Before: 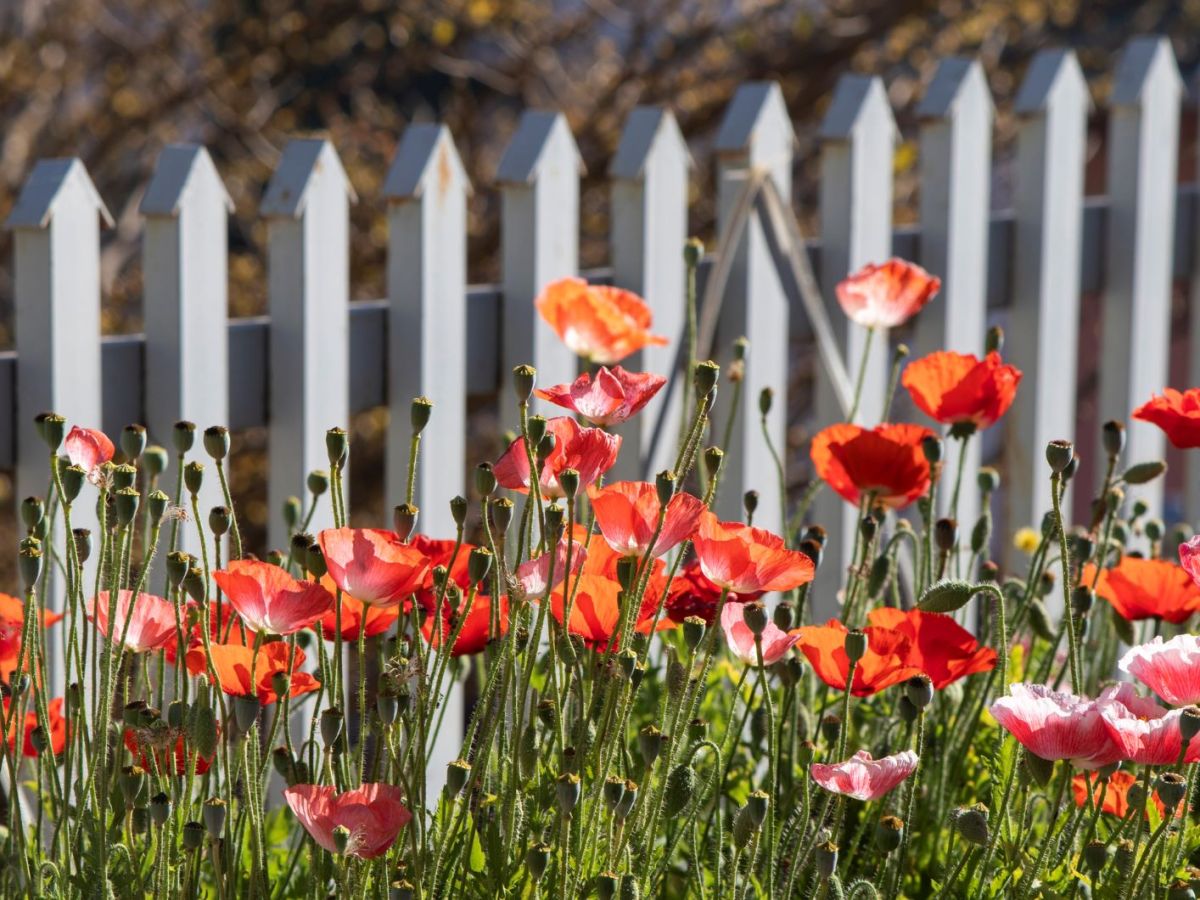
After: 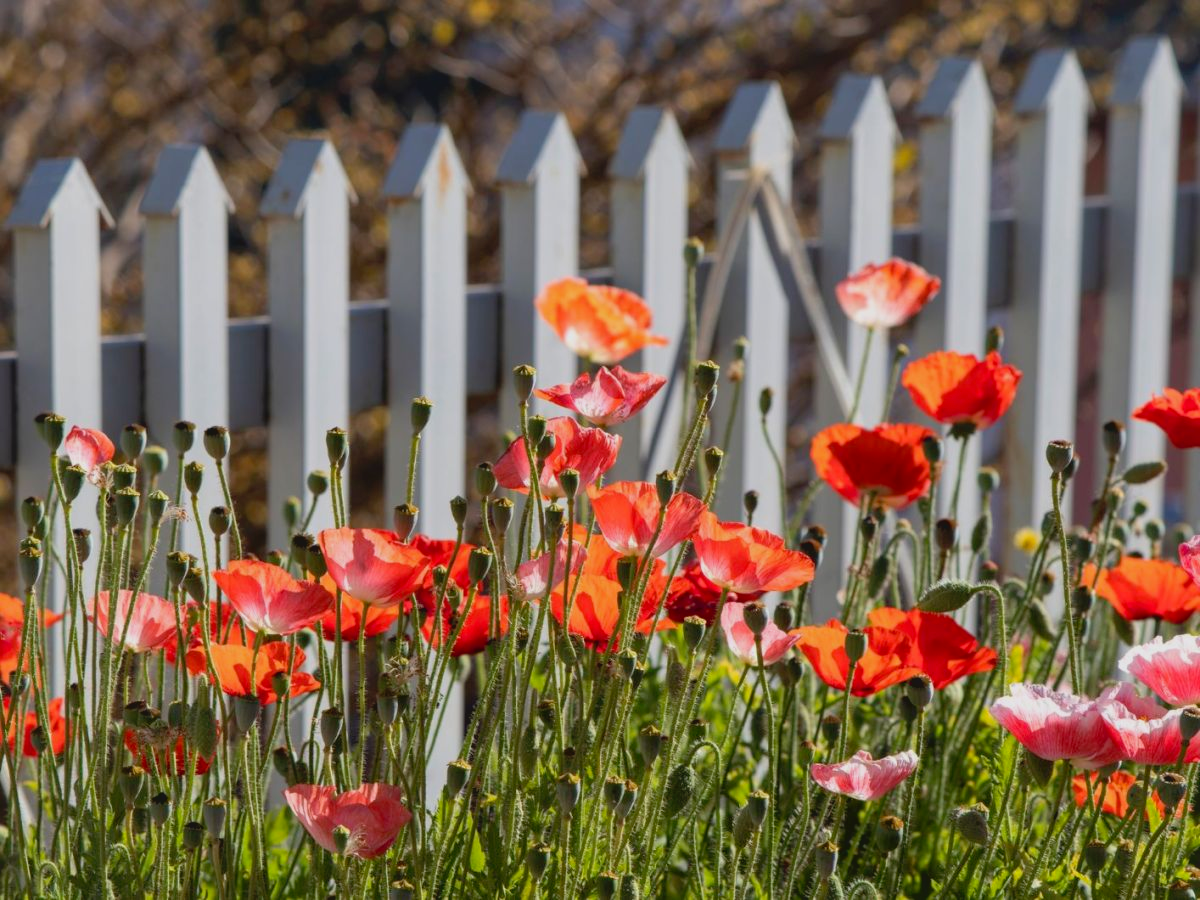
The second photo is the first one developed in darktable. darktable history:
contrast brightness saturation: contrast -0.098, brightness 0.047, saturation 0.08
exposure: black level correction 0.006, exposure -0.226 EV, compensate highlight preservation false
shadows and highlights: shadows 61.98, white point adjustment 0.534, highlights -34.54, compress 83.92%
